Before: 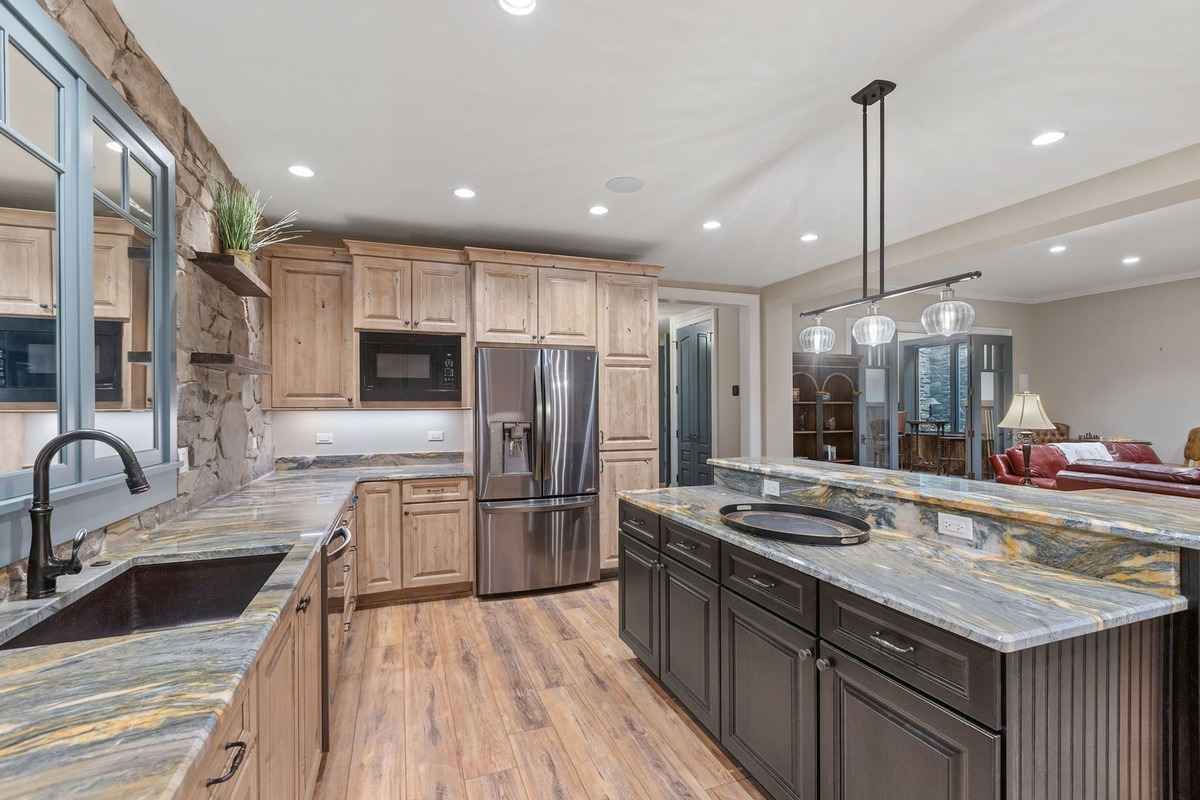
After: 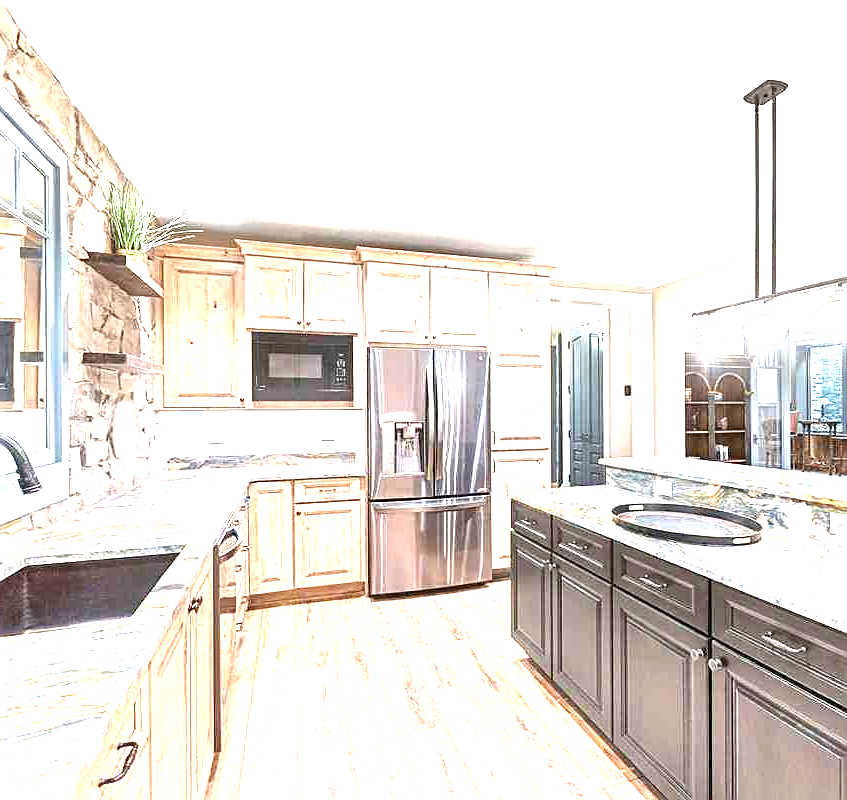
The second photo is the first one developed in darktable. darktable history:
sharpen: on, module defaults
exposure: exposure 2.223 EV, compensate highlight preservation false
crop and rotate: left 9.006%, right 20.346%
